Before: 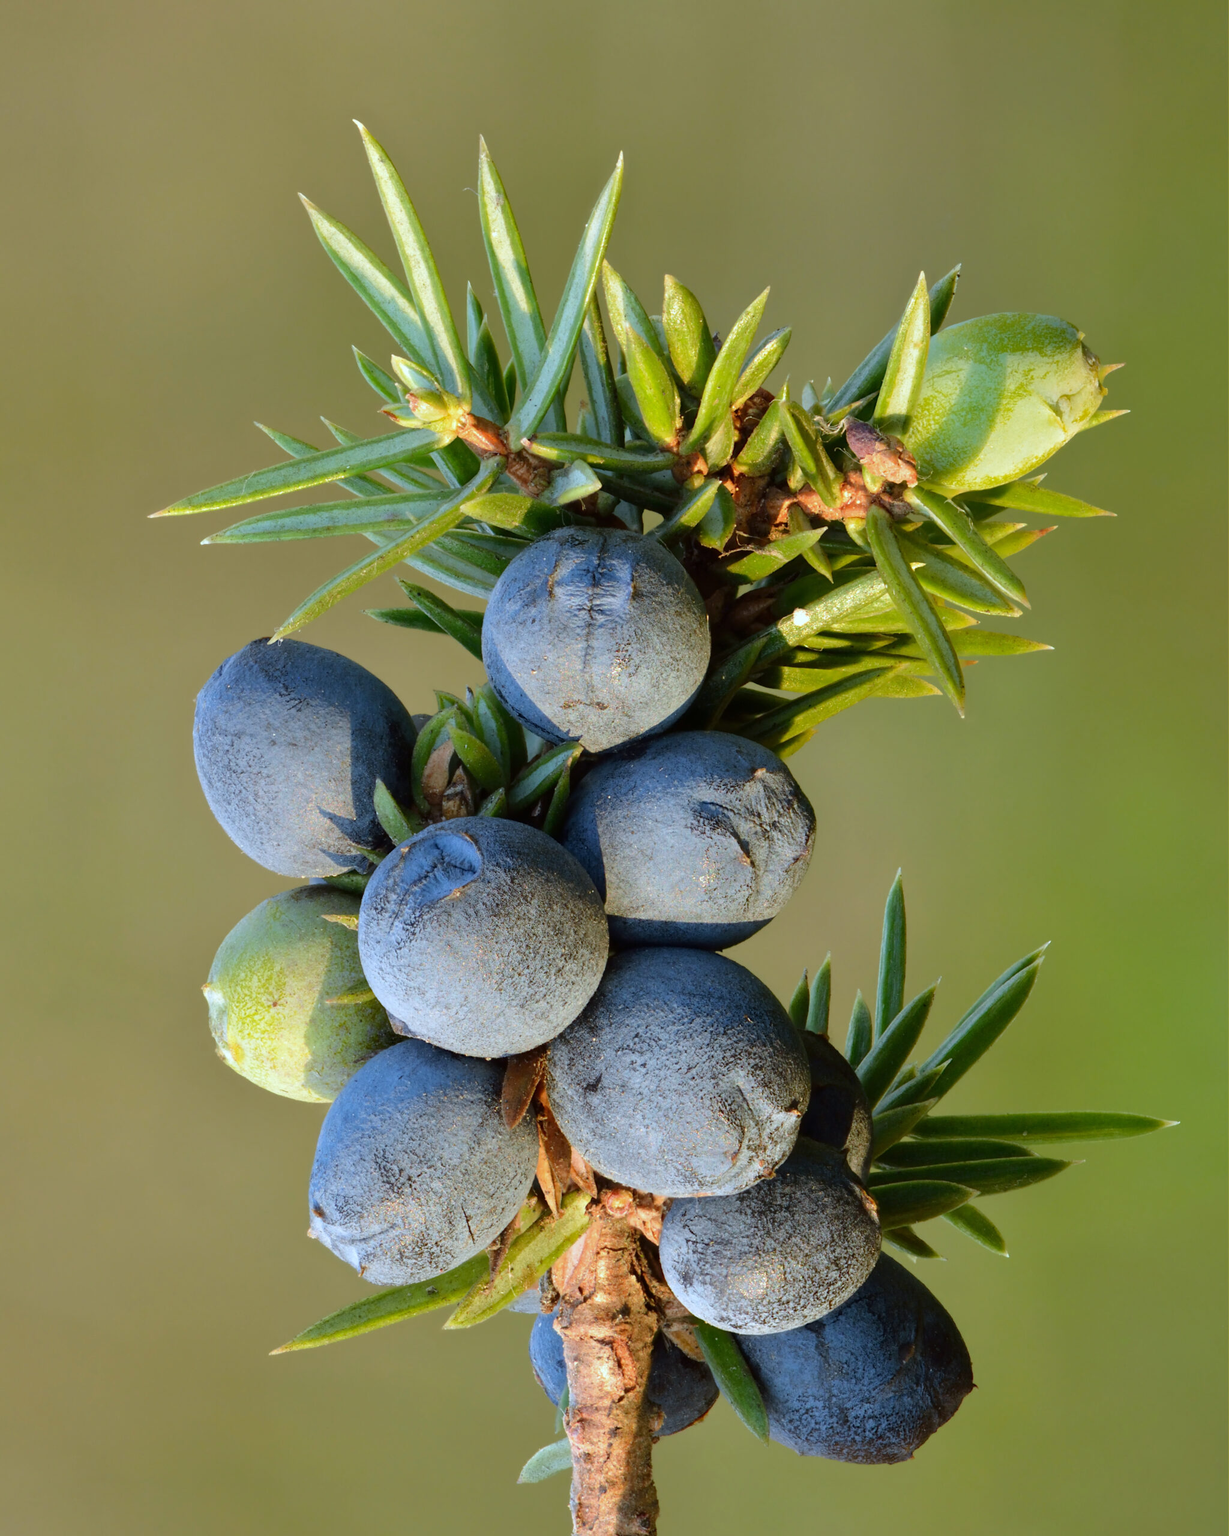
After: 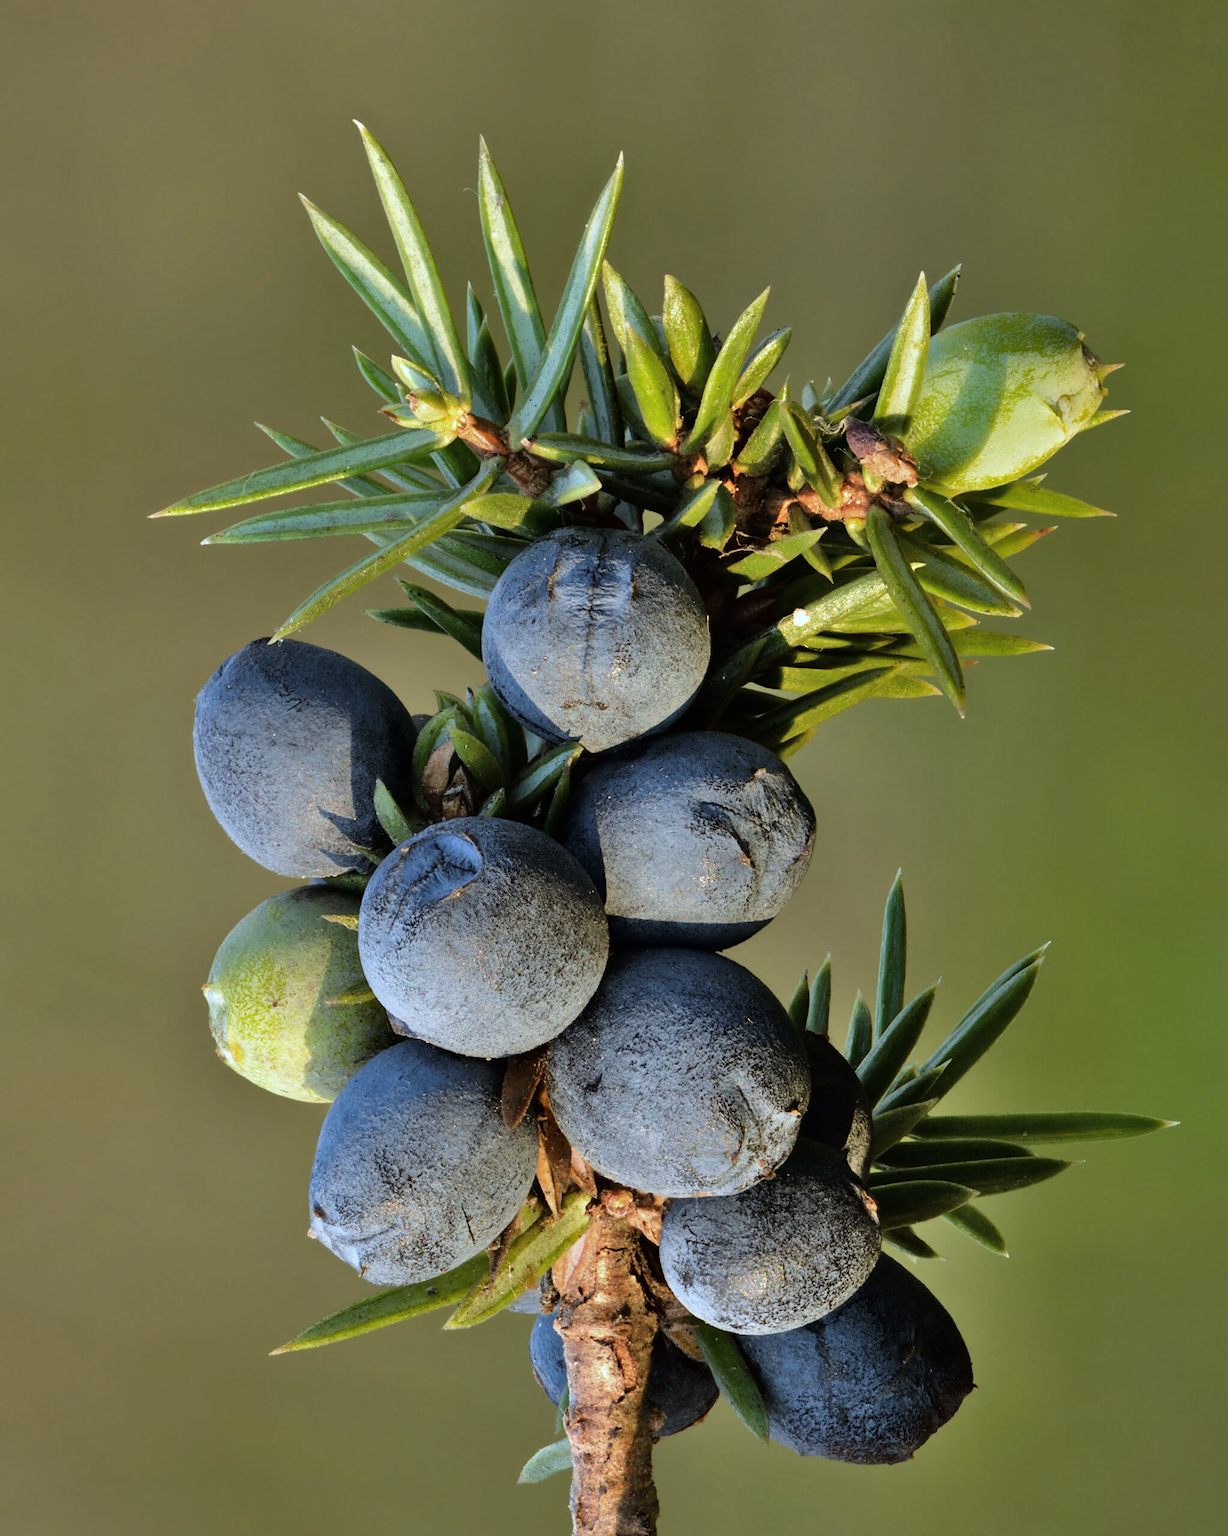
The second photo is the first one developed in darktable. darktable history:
tone curve: curves: ch0 [(0, 0) (0.153, 0.056) (1, 1)], color space Lab, linked channels, preserve colors none
shadows and highlights: shadows 60, highlights -60.23, soften with gaussian
